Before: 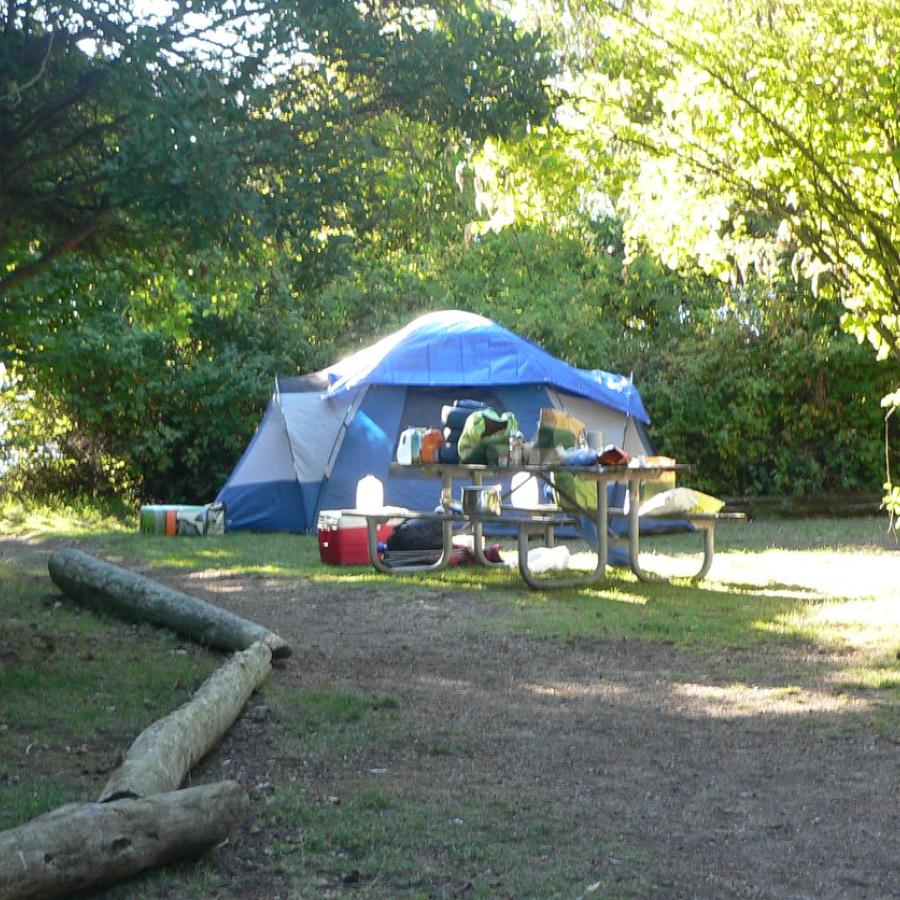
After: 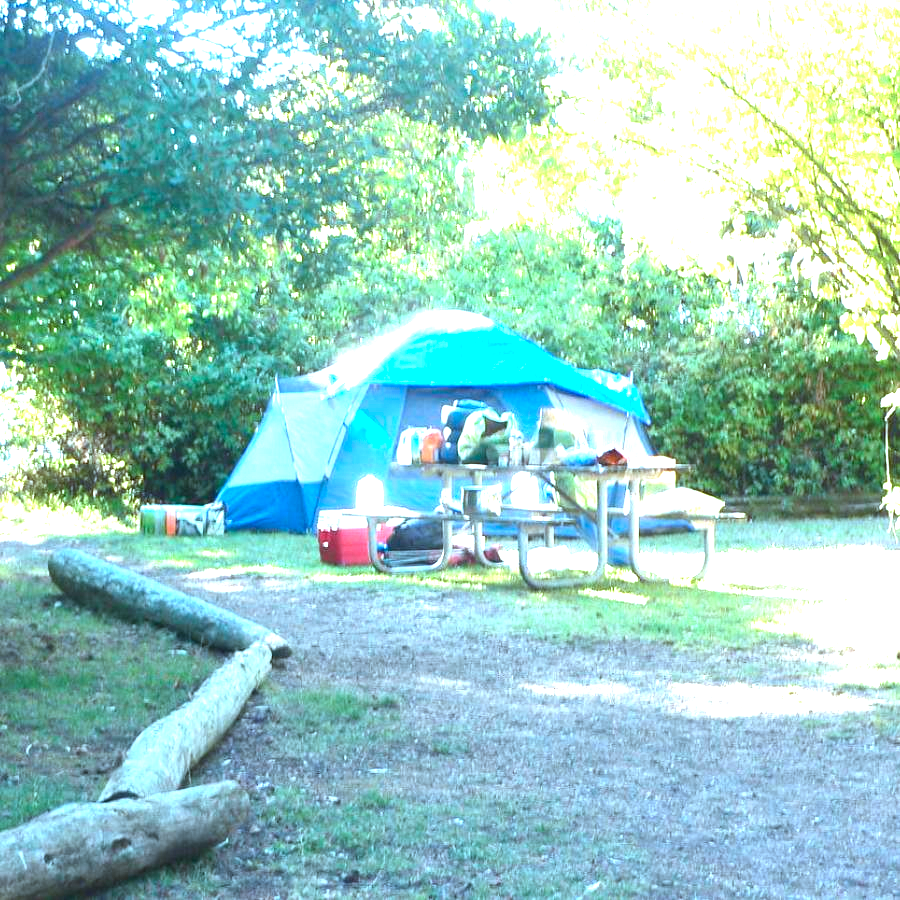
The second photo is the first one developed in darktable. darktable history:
exposure: exposure 1.993 EV, compensate exposure bias true, compensate highlight preservation false
tone equalizer: mask exposure compensation -0.486 EV
color correction: highlights a* -9.87, highlights b* -21.65
